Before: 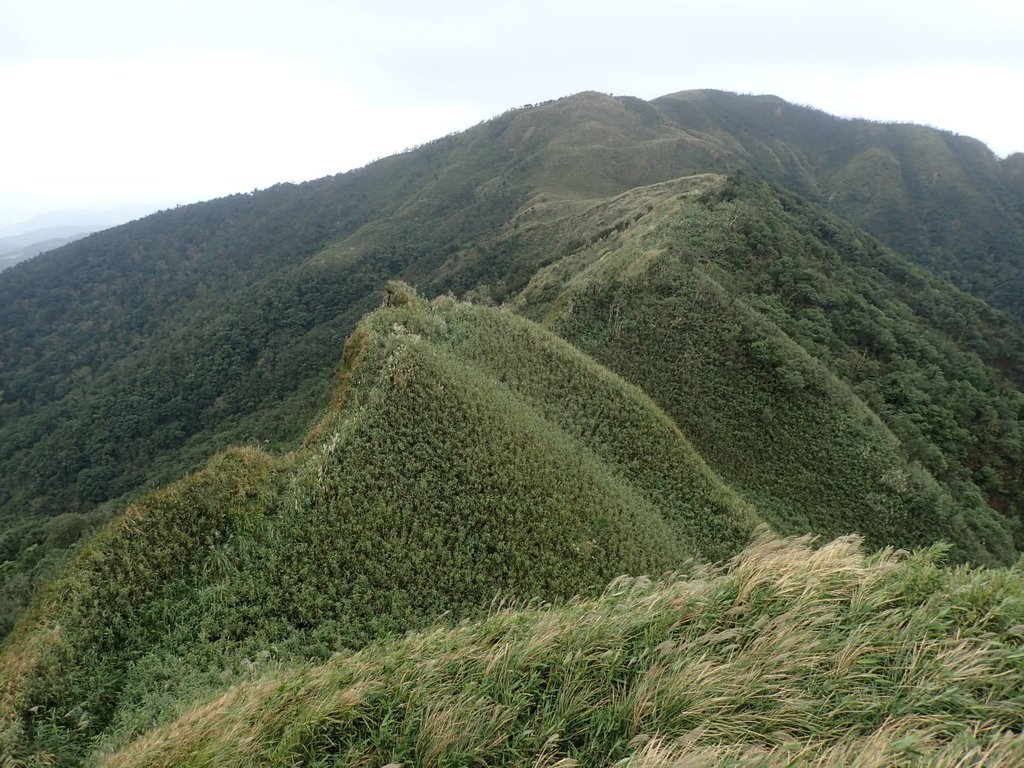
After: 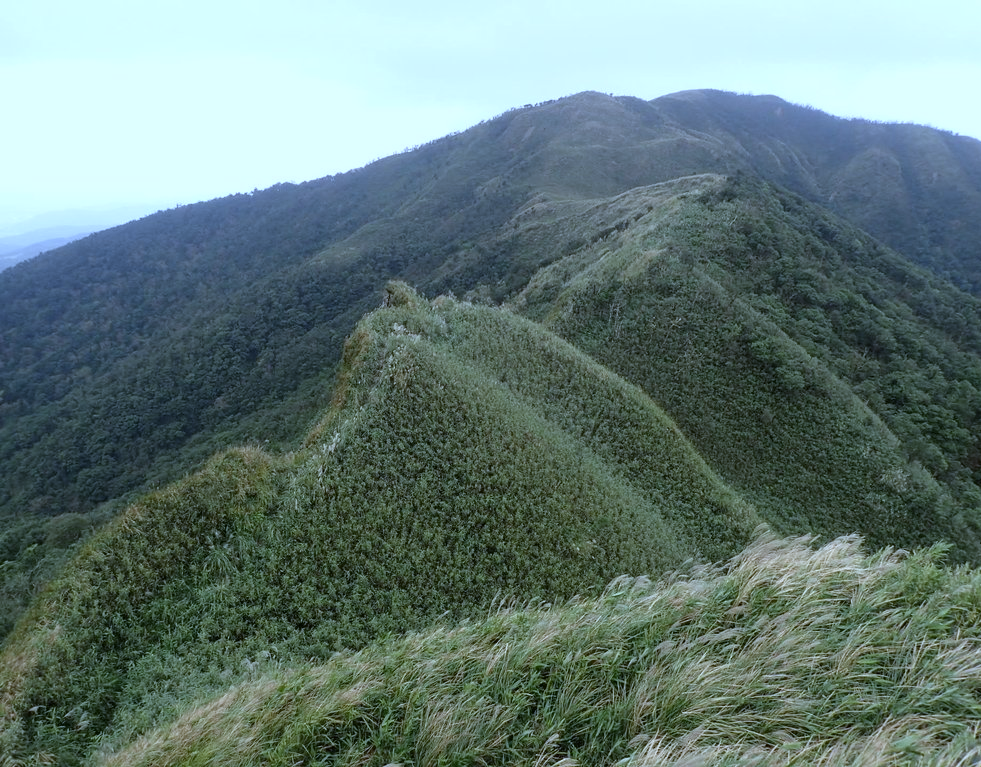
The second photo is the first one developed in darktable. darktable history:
crop: right 4.126%, bottom 0.031%
white balance: red 0.871, blue 1.249
